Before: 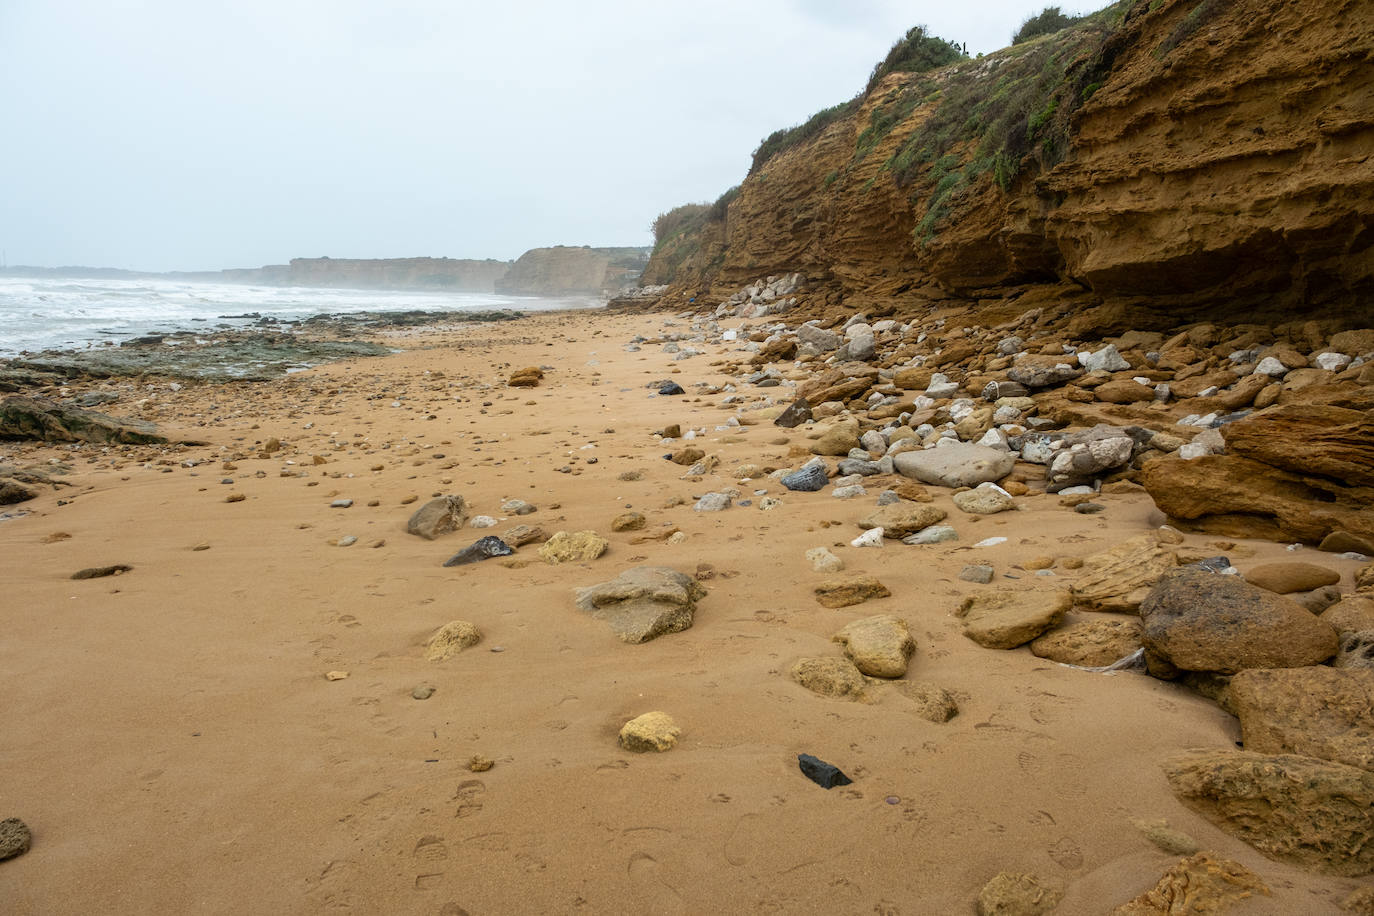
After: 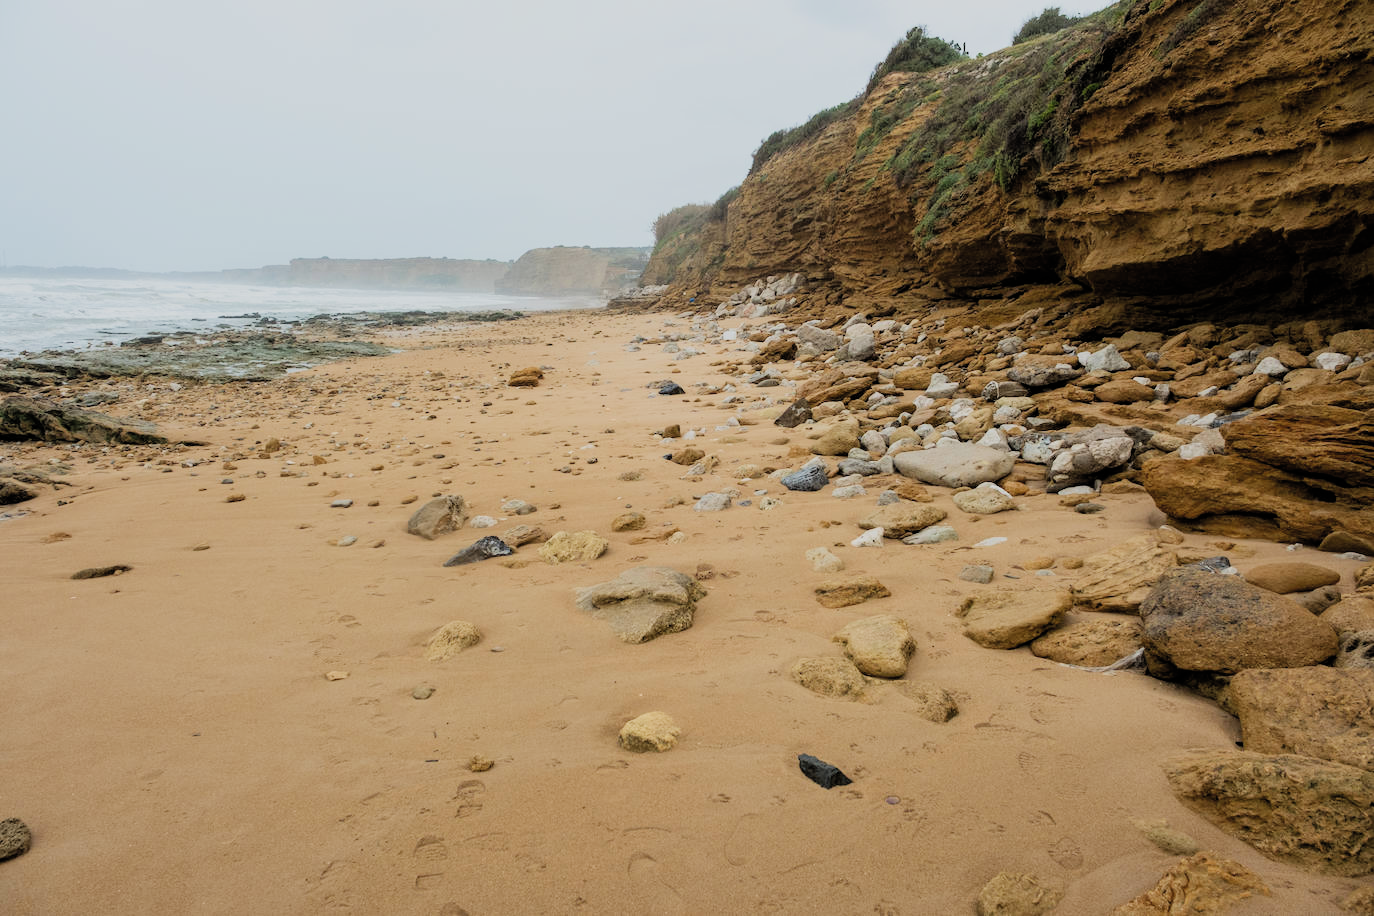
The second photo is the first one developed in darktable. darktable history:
filmic rgb: black relative exposure -7.13 EV, white relative exposure 5.34 EV, hardness 3.02, color science v4 (2020)
exposure: exposure 0.376 EV, compensate exposure bias true, compensate highlight preservation false
